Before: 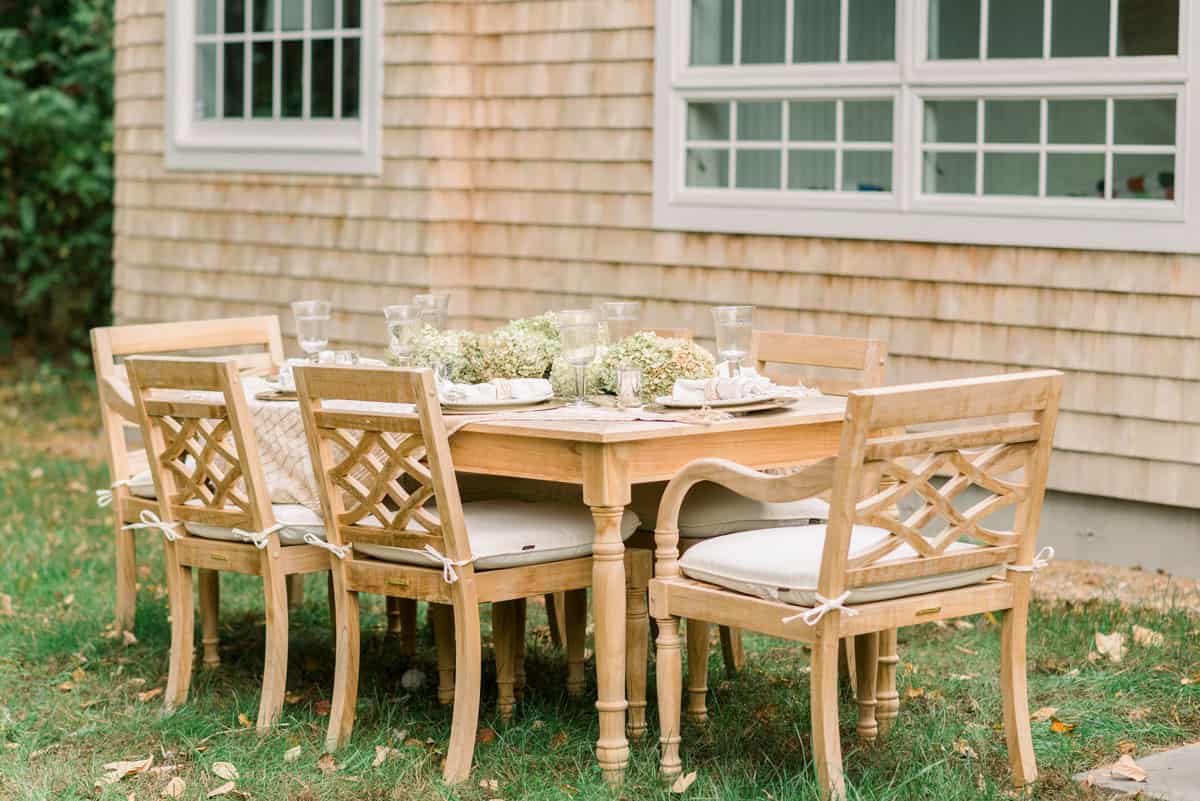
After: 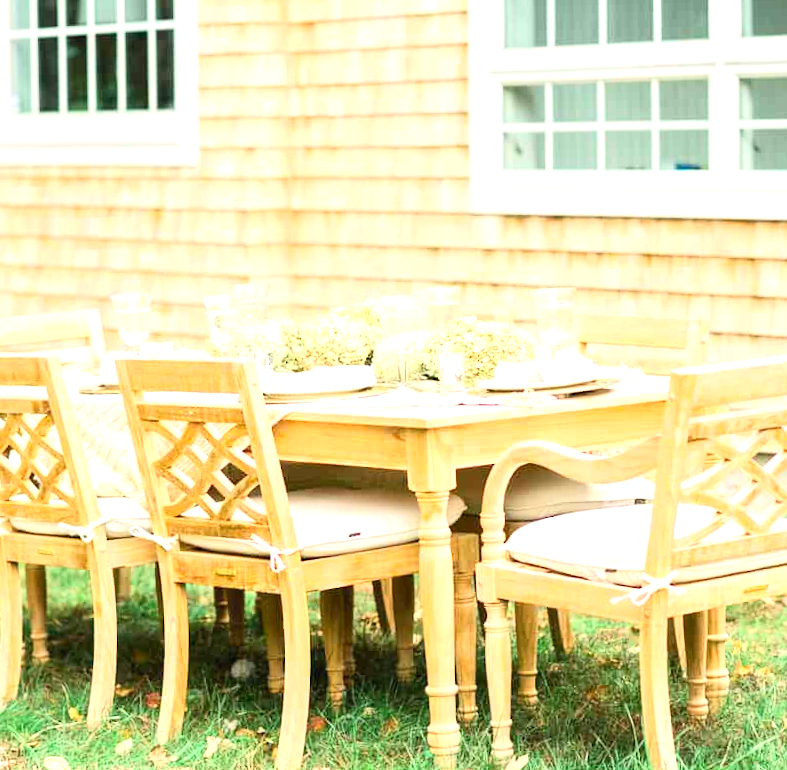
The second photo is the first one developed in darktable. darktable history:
crop and rotate: left 14.292%, right 19.041%
rotate and perspective: rotation -1.42°, crop left 0.016, crop right 0.984, crop top 0.035, crop bottom 0.965
exposure: black level correction 0, exposure 1.2 EV, compensate exposure bias true, compensate highlight preservation false
contrast brightness saturation: contrast 0.2, brightness 0.16, saturation 0.22
